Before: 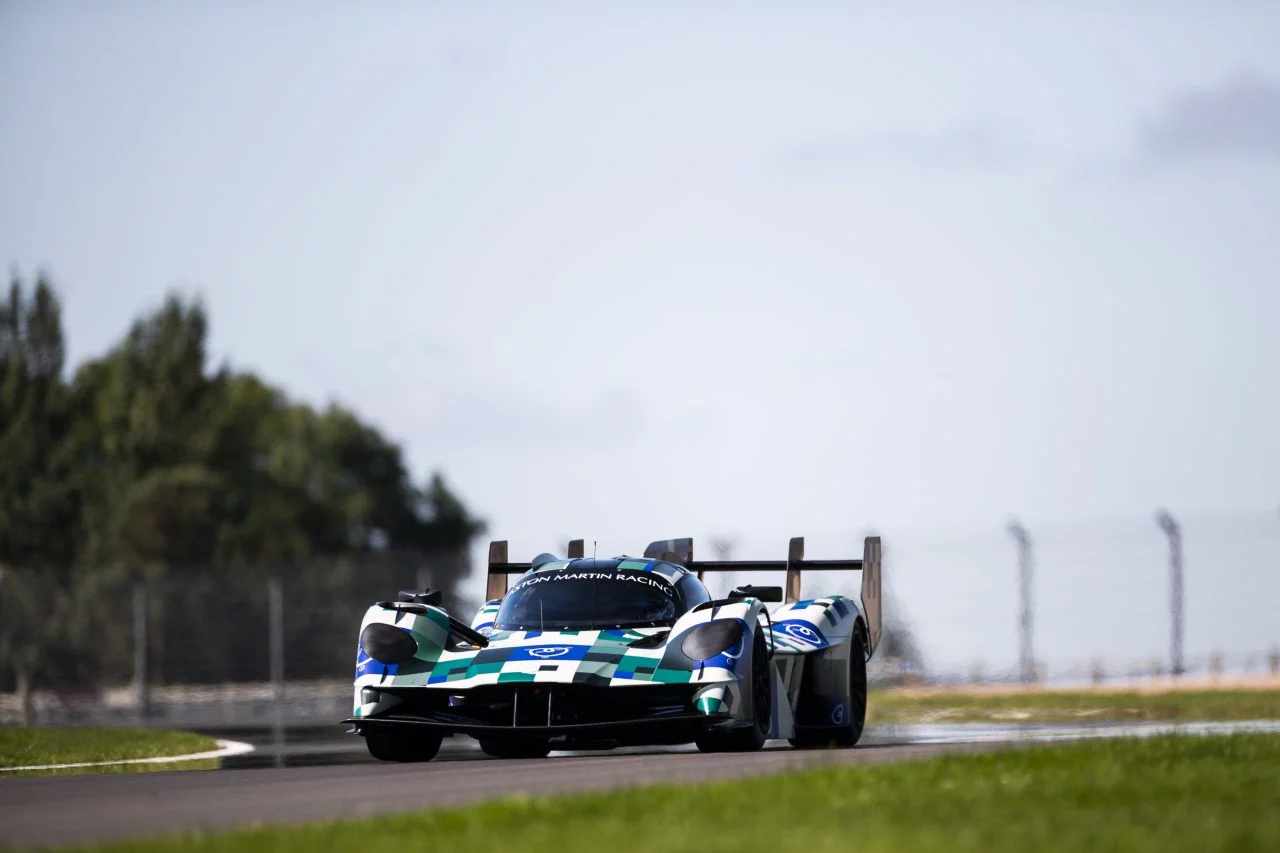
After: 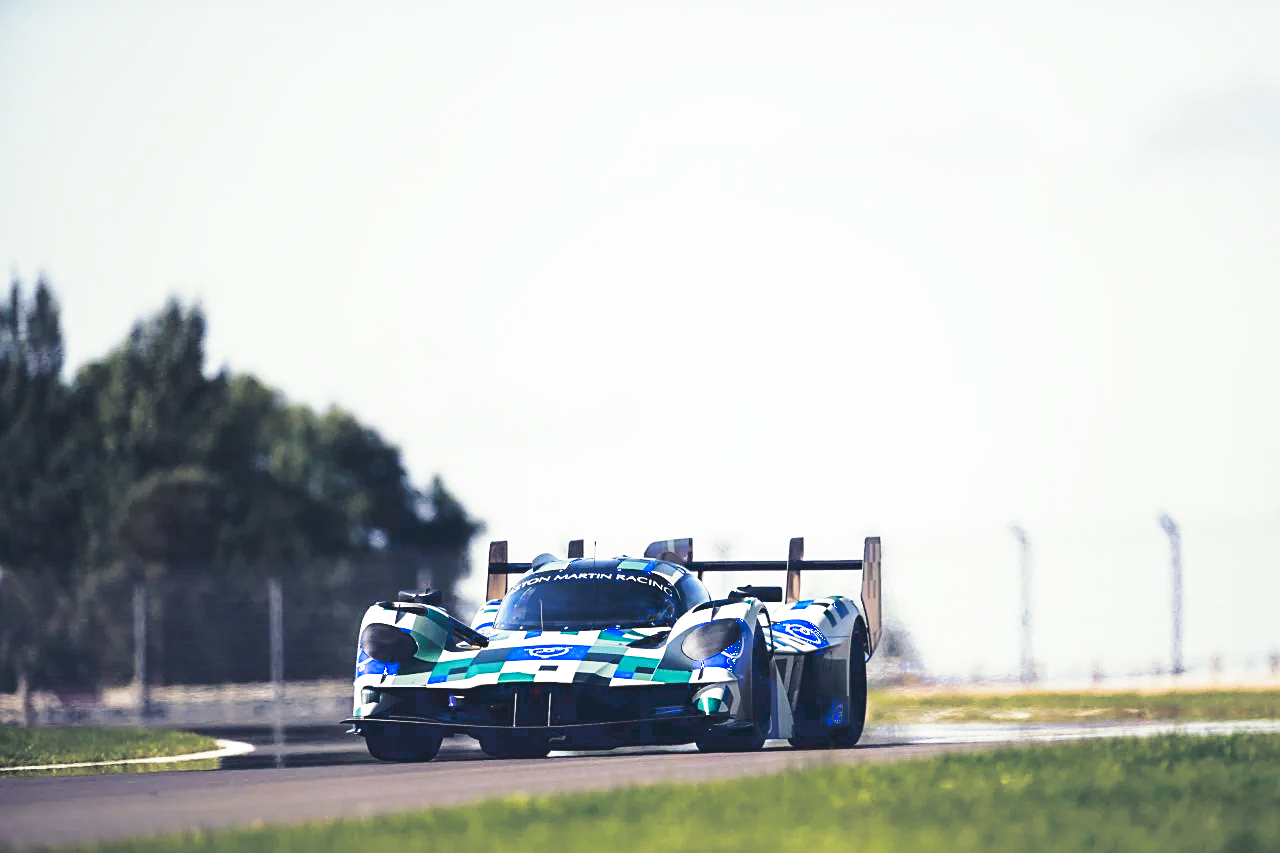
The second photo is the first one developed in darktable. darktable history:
sharpen: on, module defaults
base curve: curves: ch0 [(0, 0) (0.036, 0.037) (0.121, 0.228) (0.46, 0.76) (0.859, 0.983) (1, 1)], preserve colors none
tone curve #1: curves: ch0 [(0.14, 0) (1, 1)], color space Lab, linked channels, preserve colors none
tone curve "1": curves: ch0 [(0, 0.137) (1, 1)], color space Lab, linked channels, preserve colors none
split-toning: shadows › hue 230.4°
